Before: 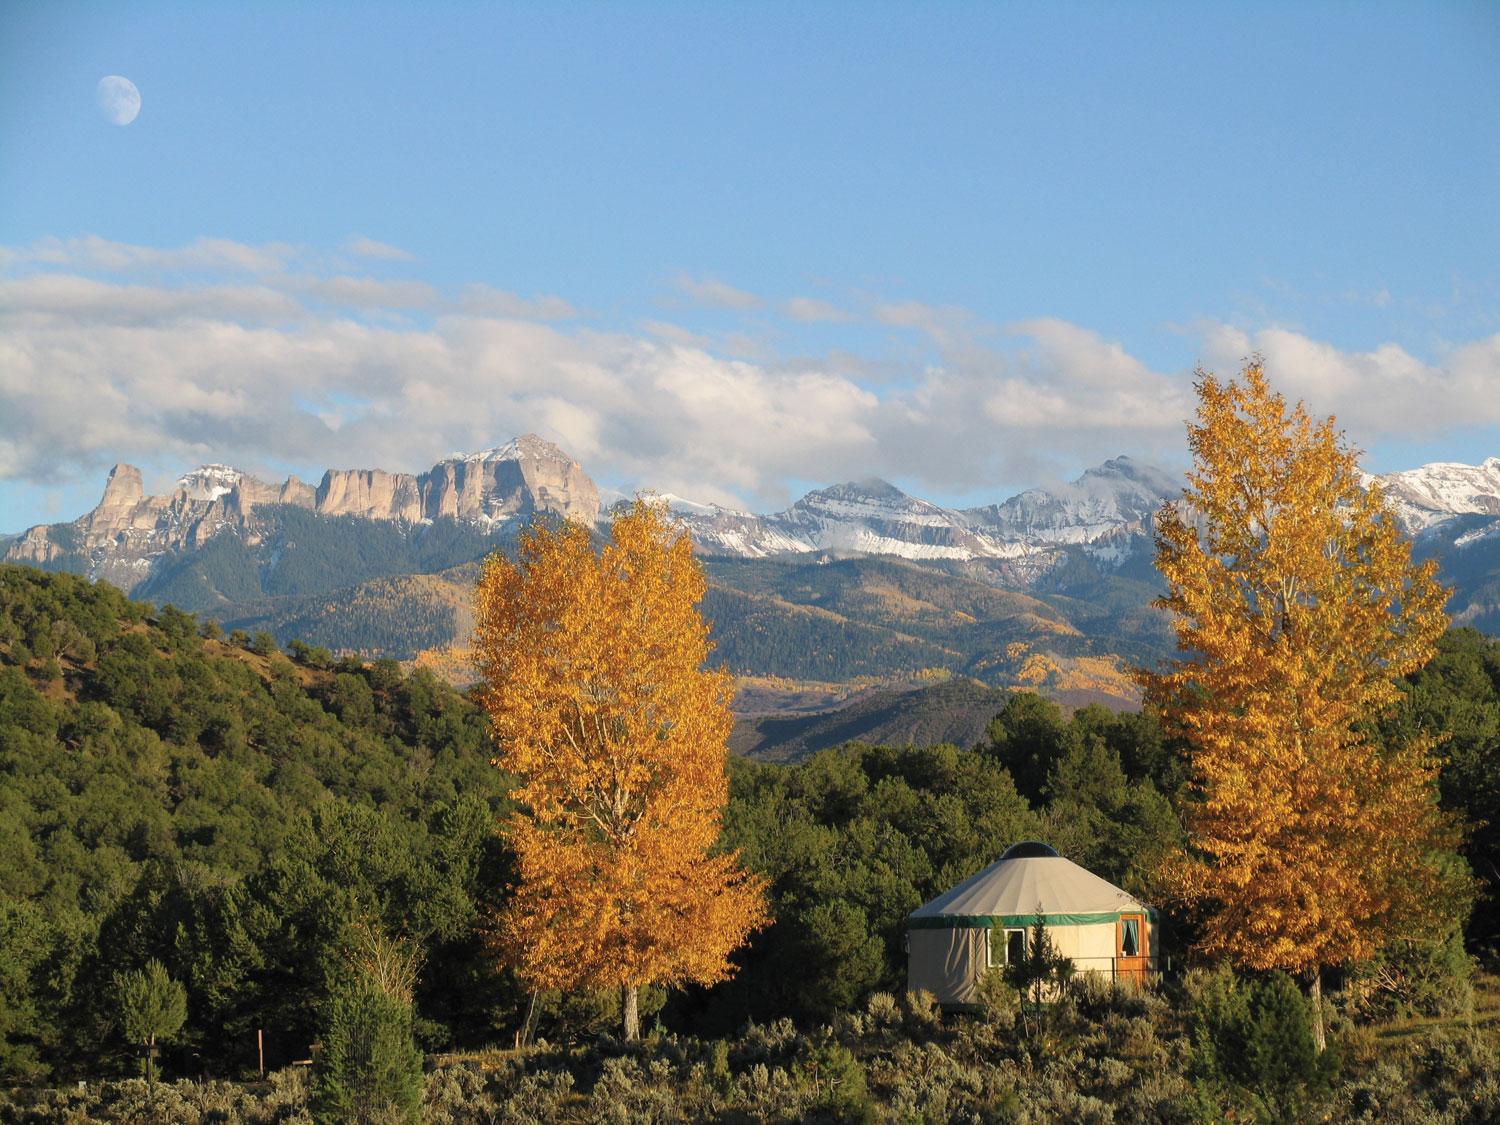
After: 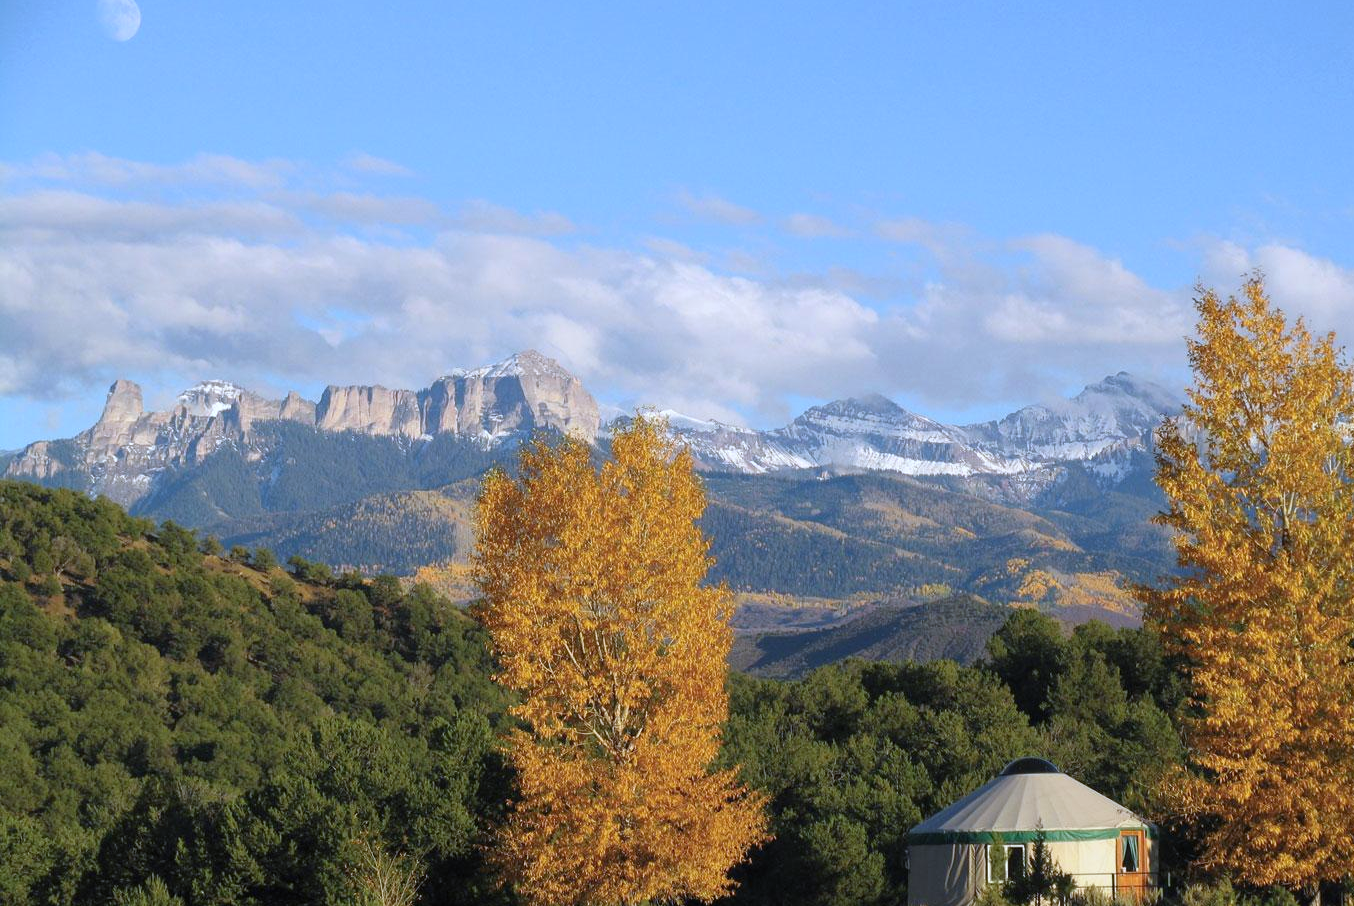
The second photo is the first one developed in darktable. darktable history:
crop: top 7.49%, right 9.717%, bottom 11.943%
white balance: red 0.948, green 1.02, blue 1.176
